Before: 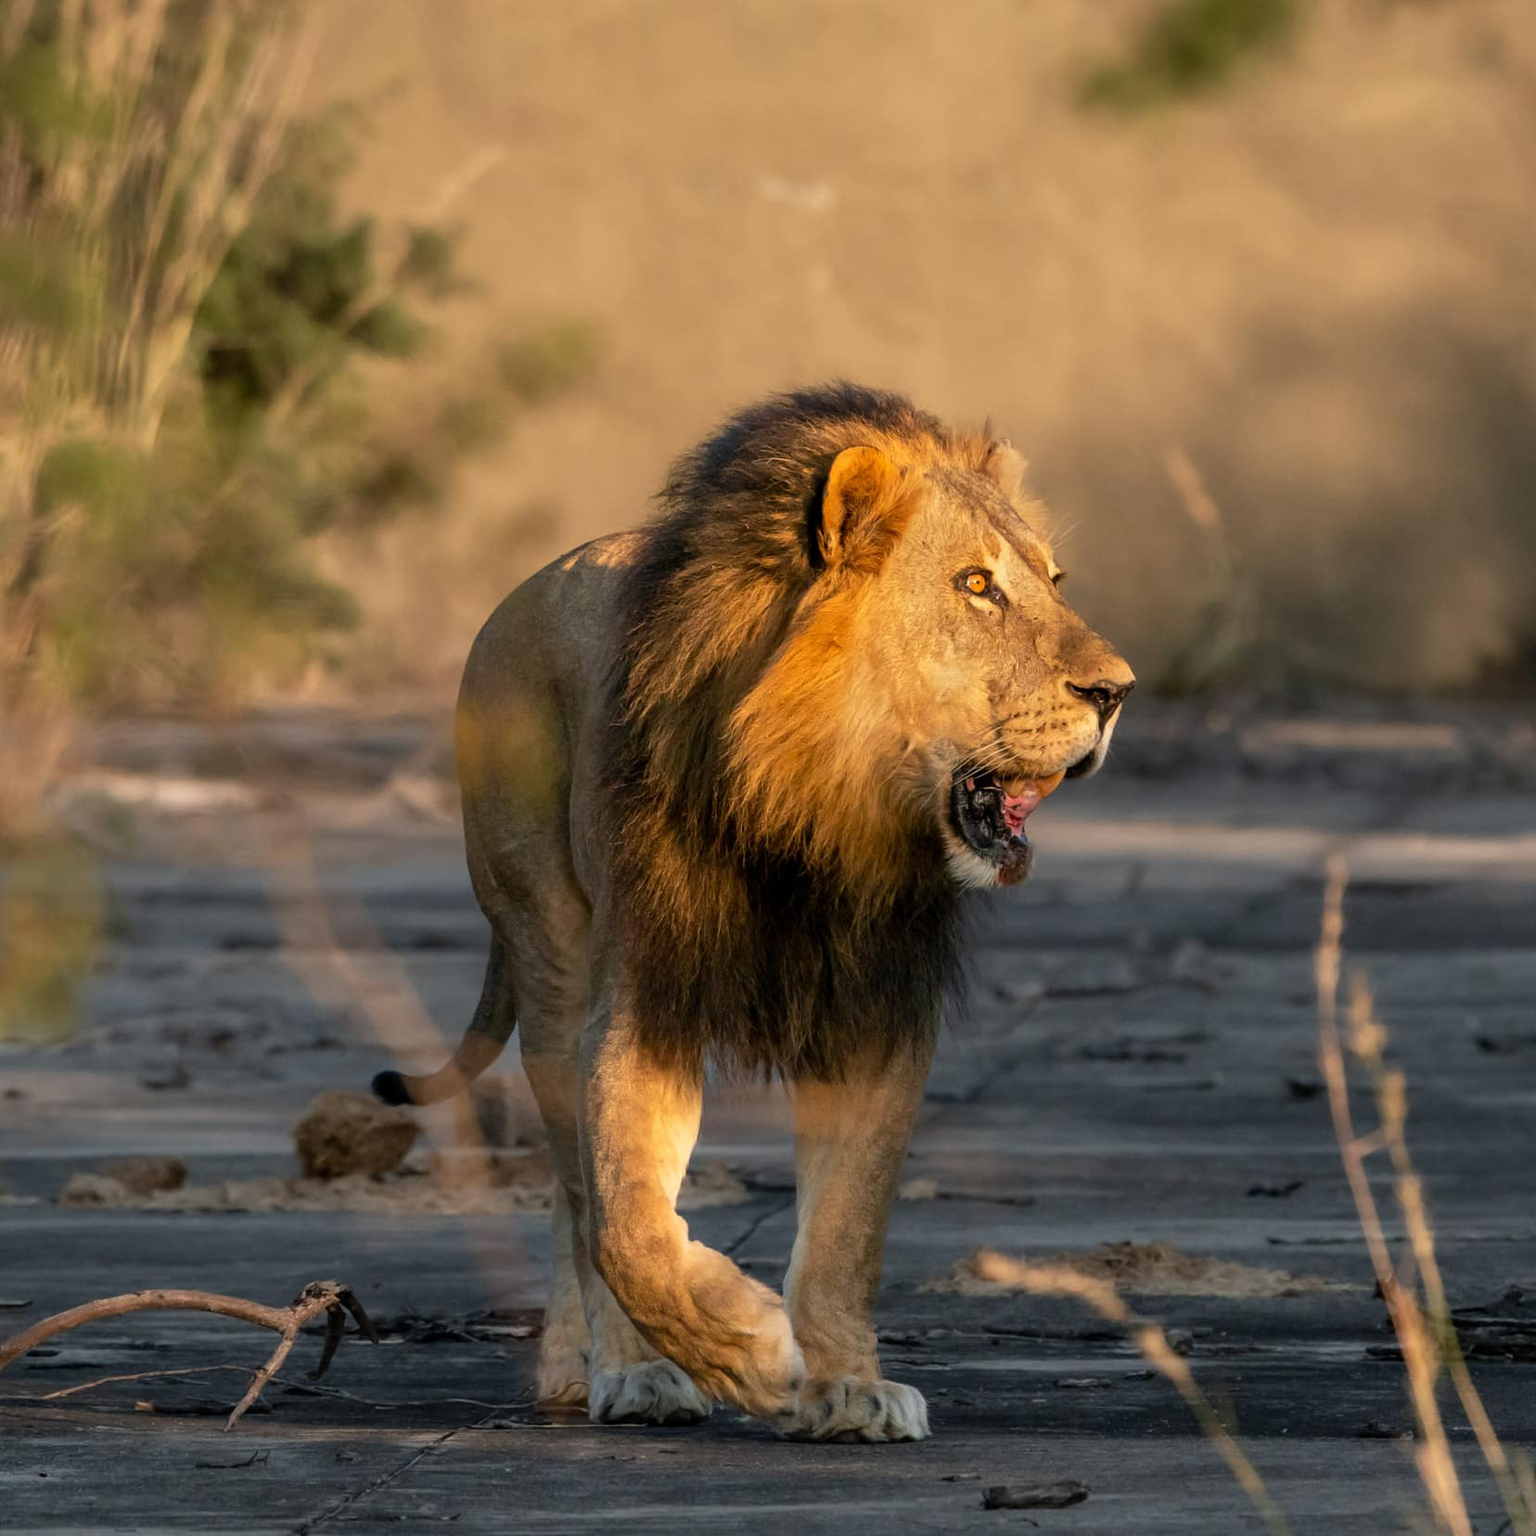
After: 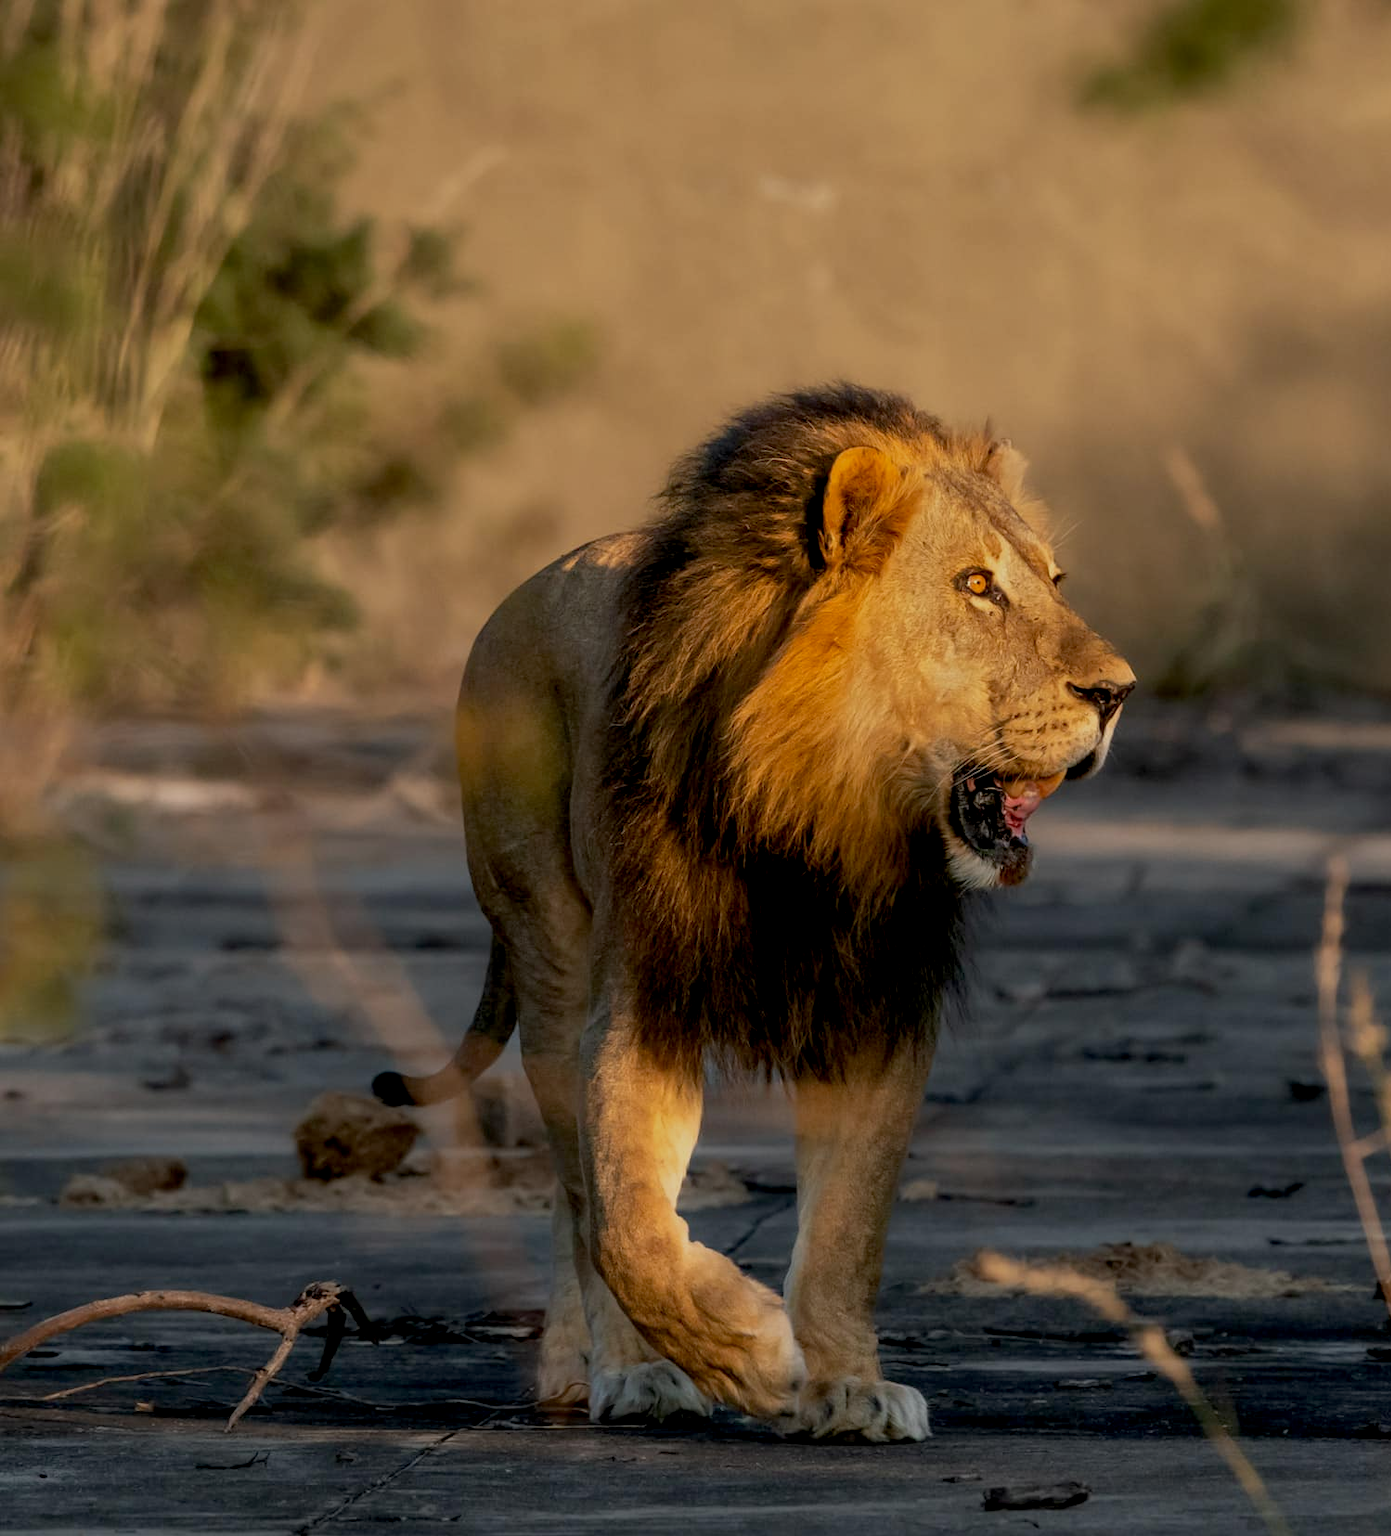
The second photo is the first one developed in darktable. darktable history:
crop: right 9.475%, bottom 0.041%
exposure: black level correction 0.011, exposure -0.477 EV, compensate highlight preservation false
